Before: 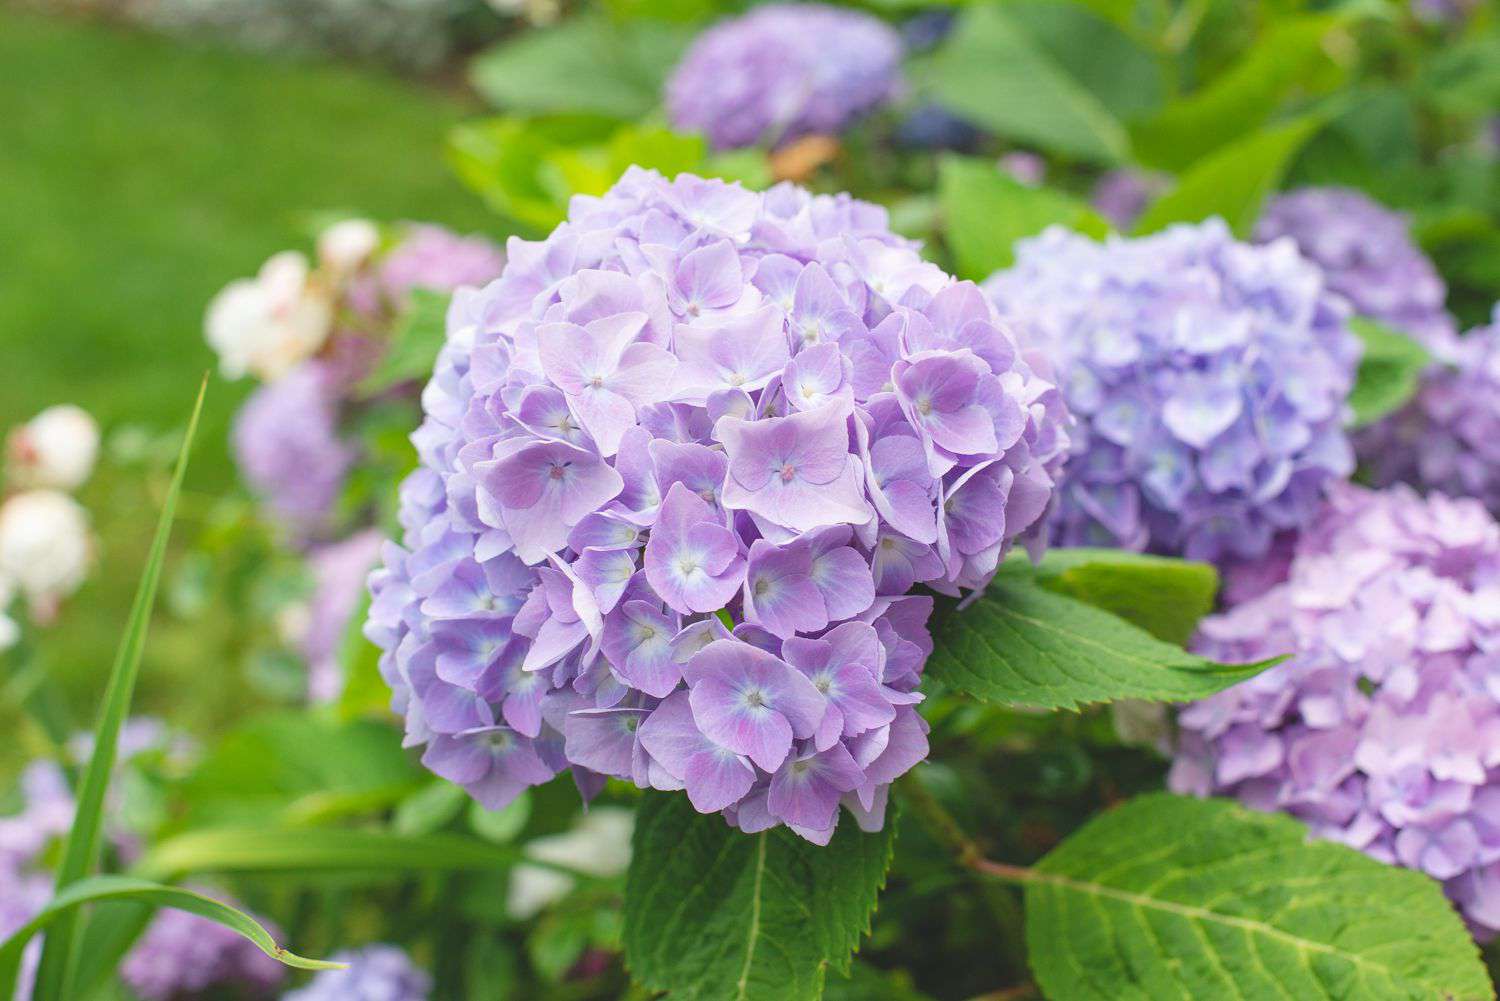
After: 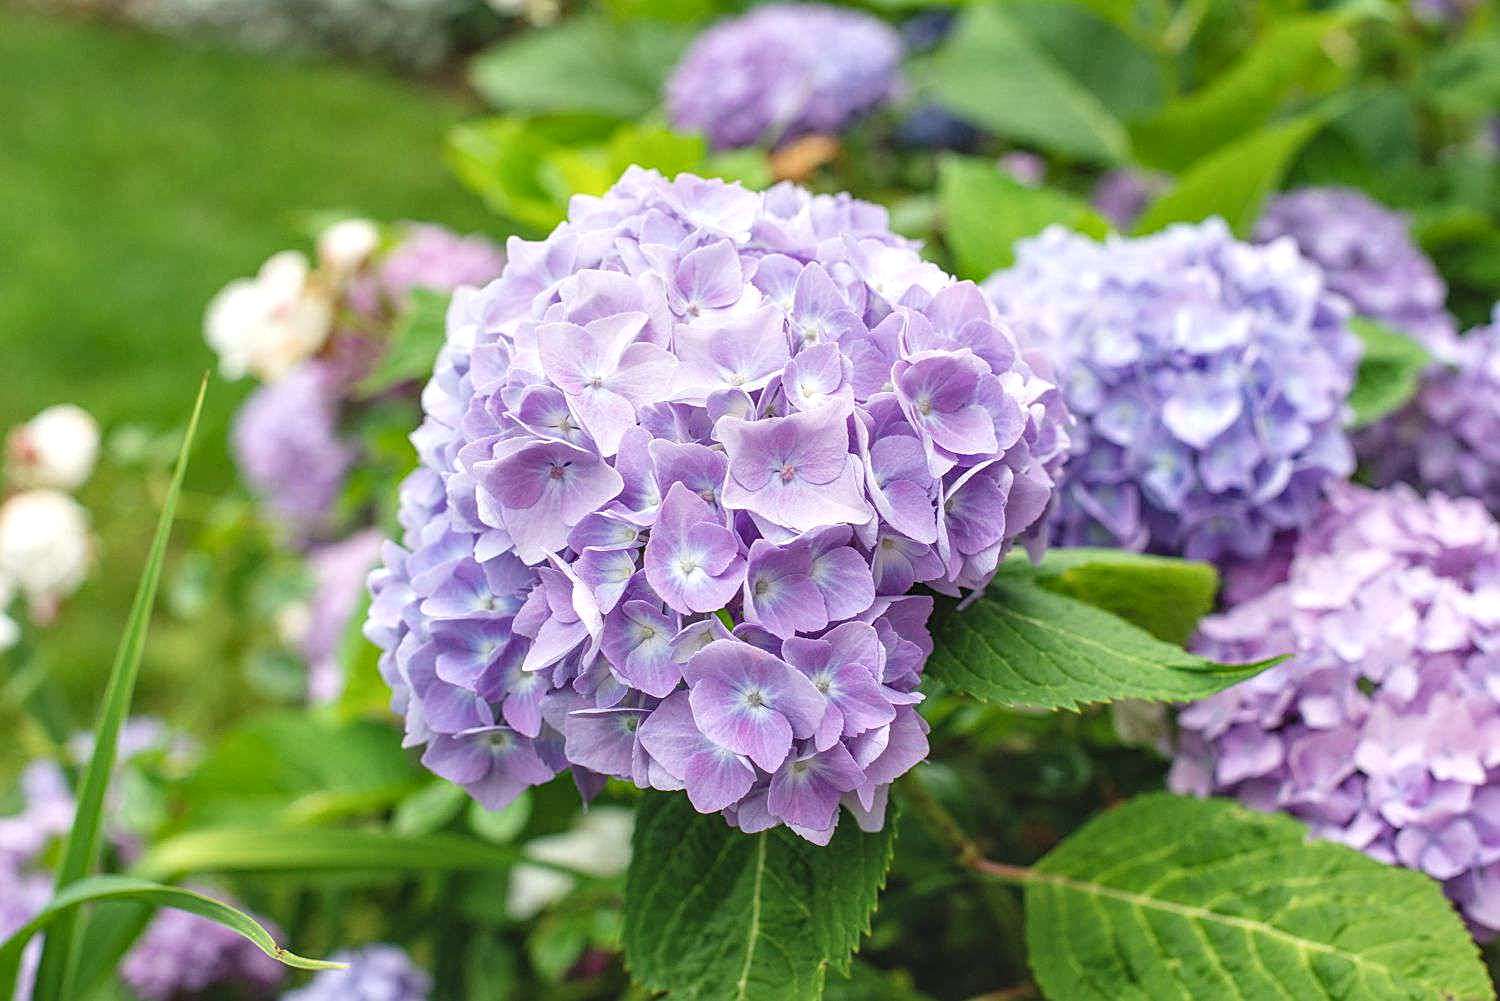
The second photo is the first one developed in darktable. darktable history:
contrast equalizer: octaves 7, y [[0.526, 0.53, 0.532, 0.532, 0.53, 0.525], [0.5 ×6], [0.5 ×6], [0 ×6], [0 ×6]]
local contrast: on, module defaults
sharpen: amount 0.494
